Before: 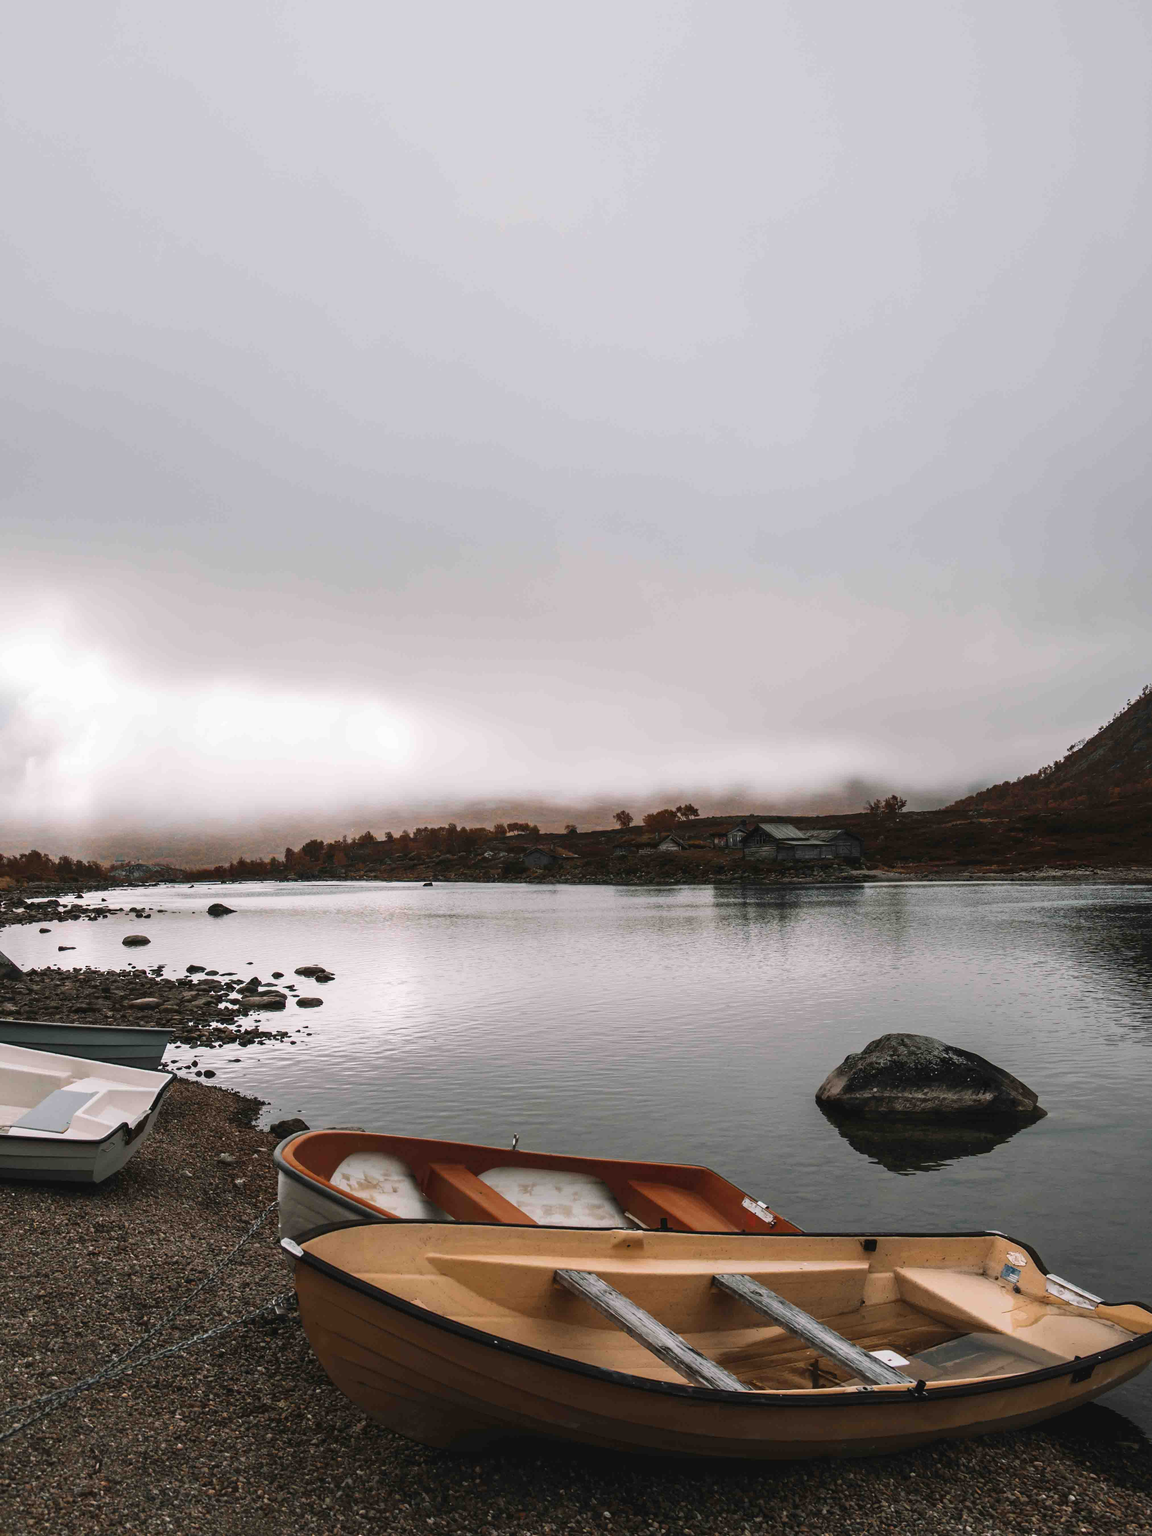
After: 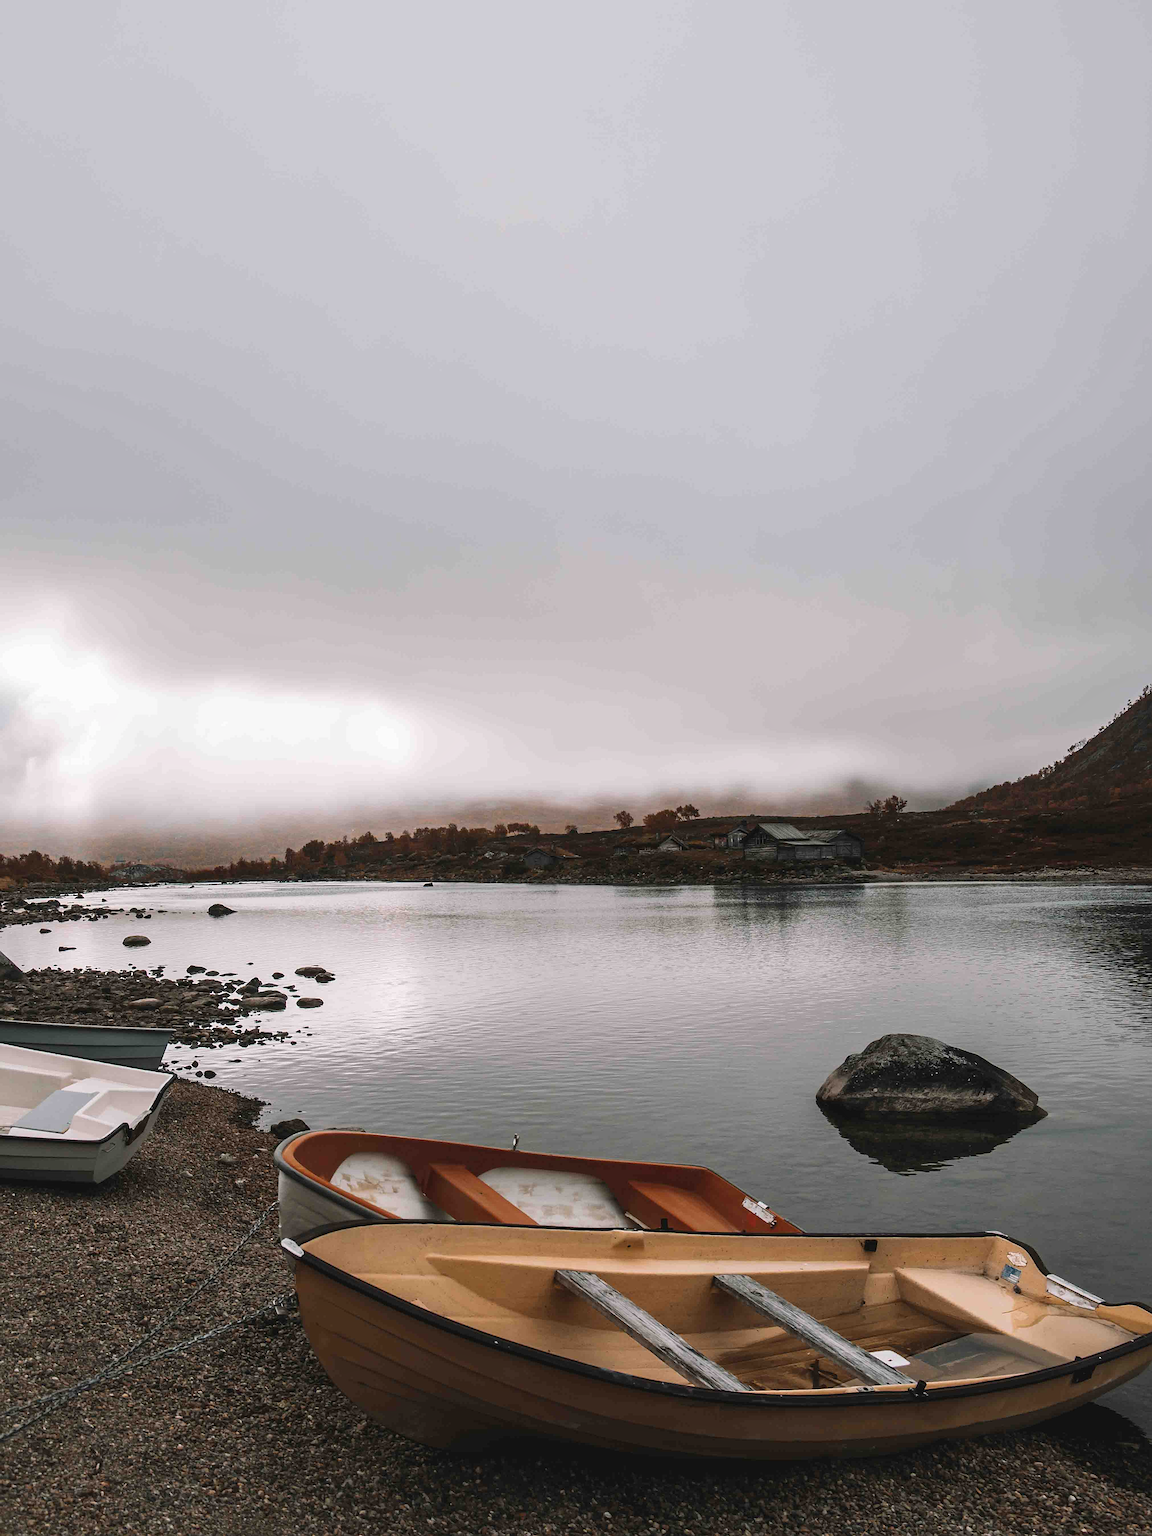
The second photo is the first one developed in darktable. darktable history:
sharpen: on, module defaults
shadows and highlights: shadows 25, highlights -25
